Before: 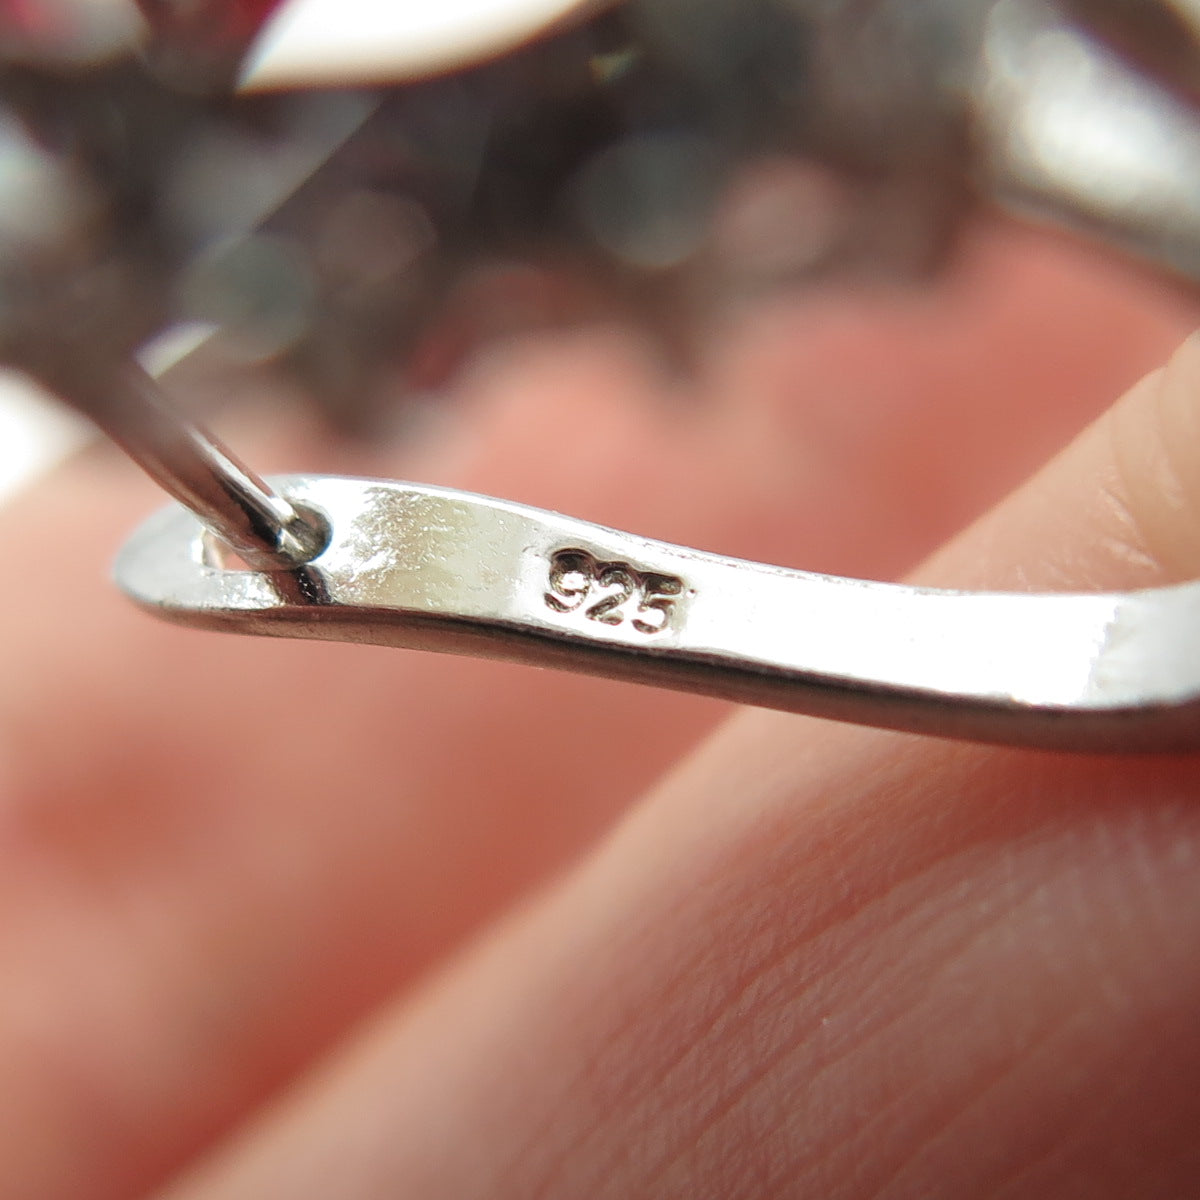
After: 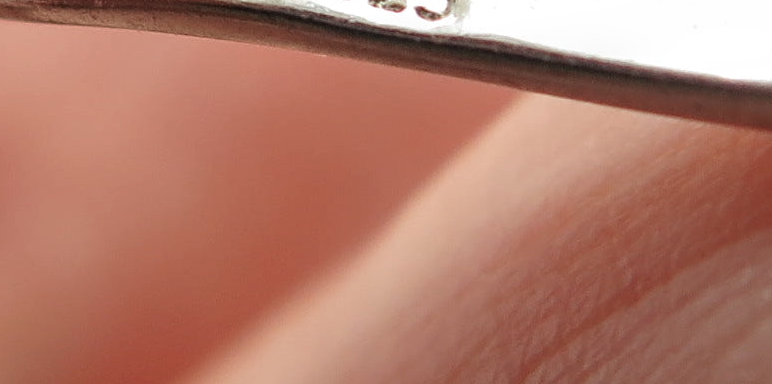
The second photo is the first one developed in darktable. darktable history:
crop: left 18.091%, top 51.13%, right 17.525%, bottom 16.85%
local contrast: detail 130%
